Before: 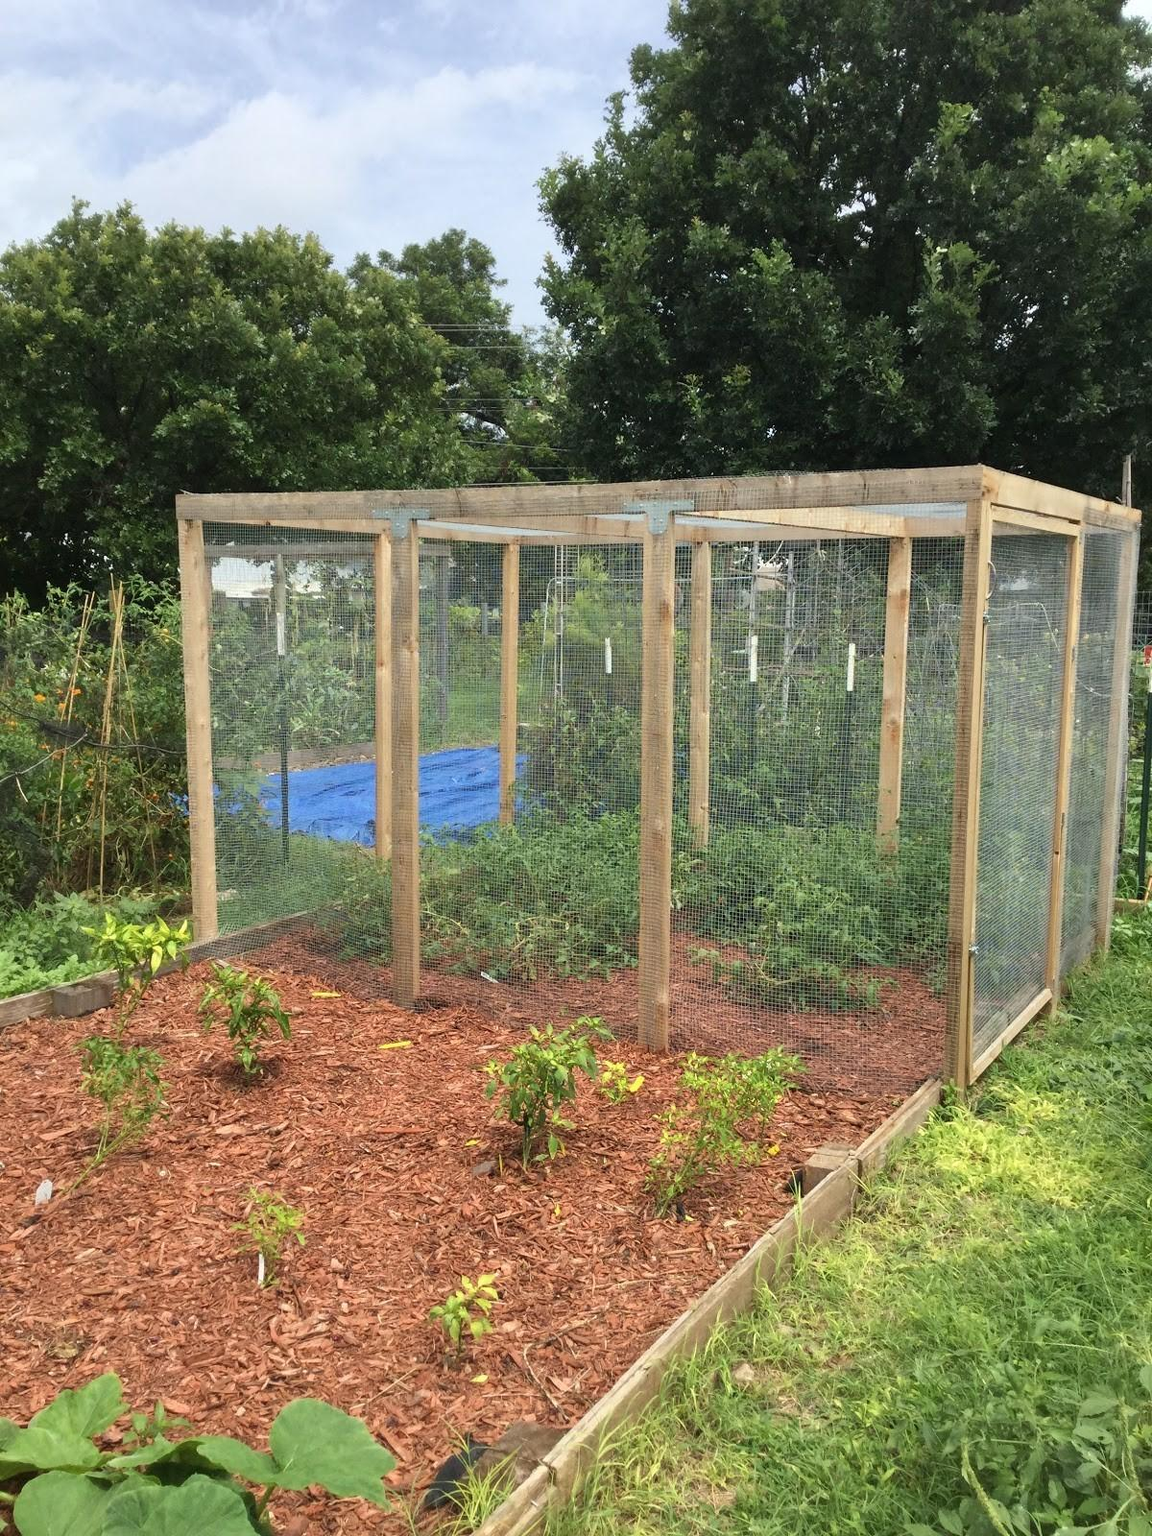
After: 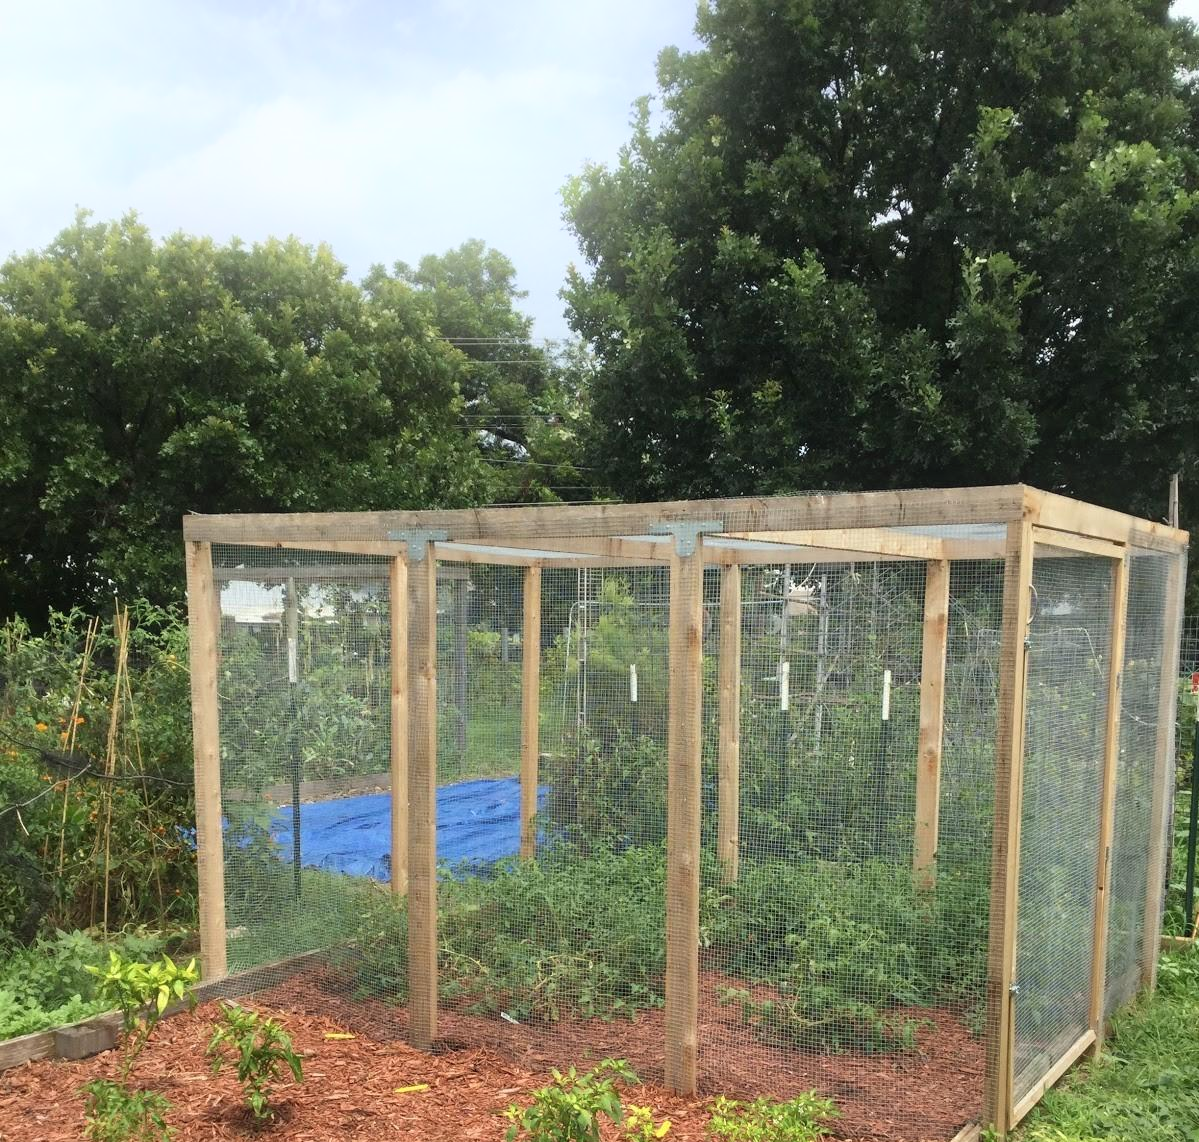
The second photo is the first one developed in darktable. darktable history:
crop: bottom 28.576%
bloom: size 16%, threshold 98%, strength 20%
